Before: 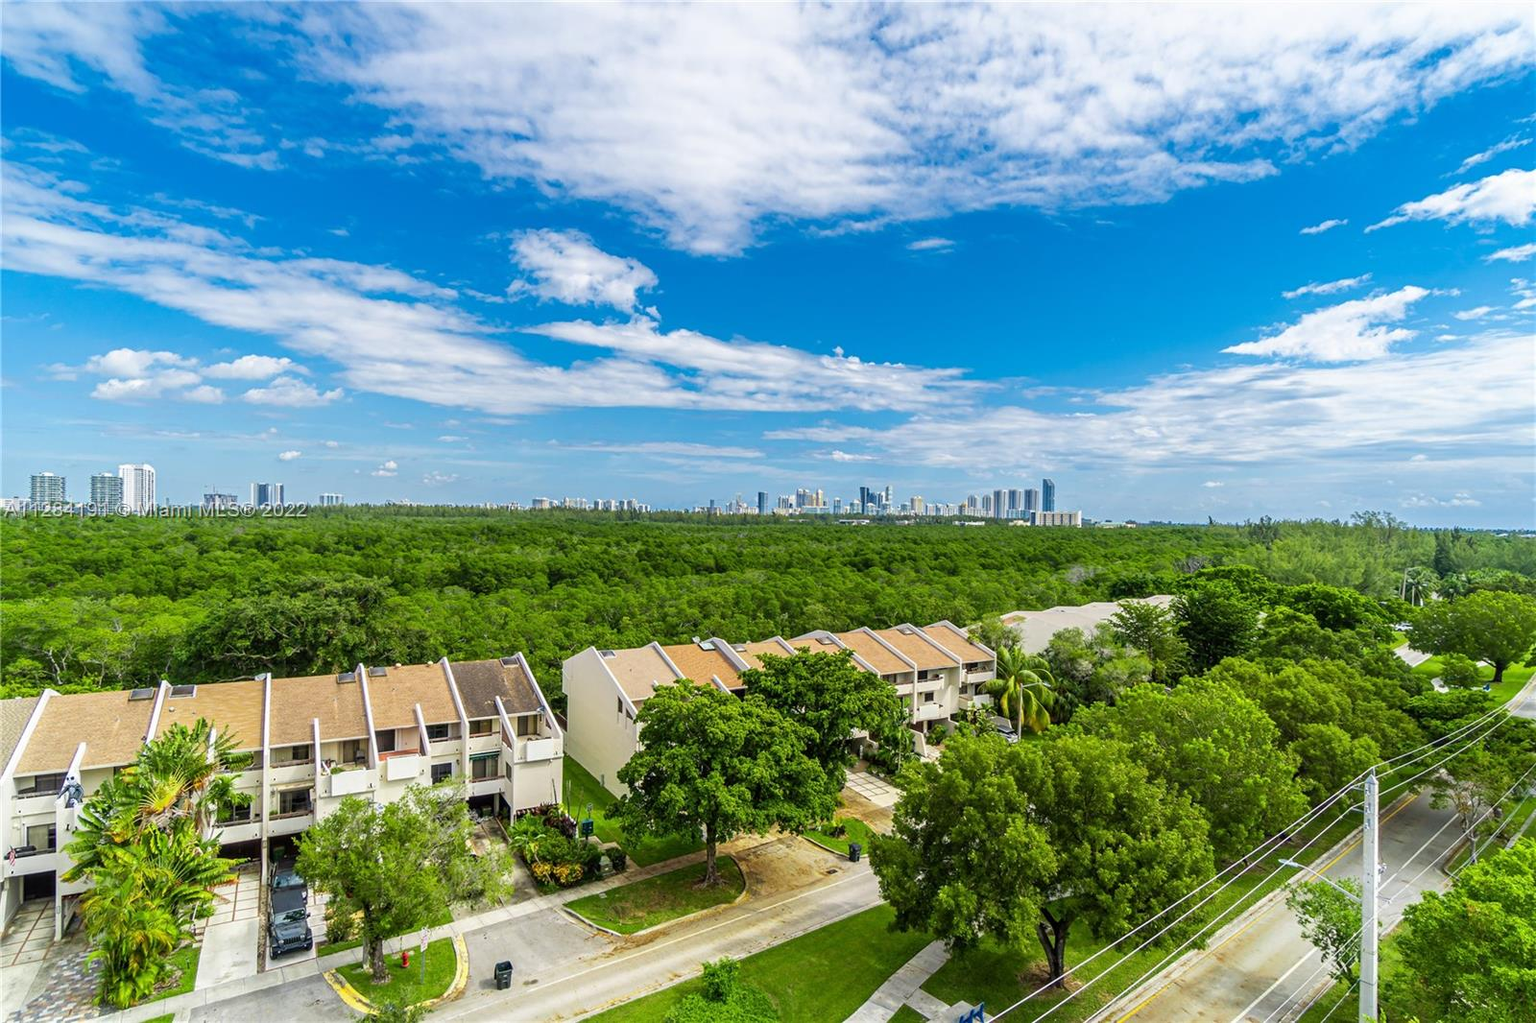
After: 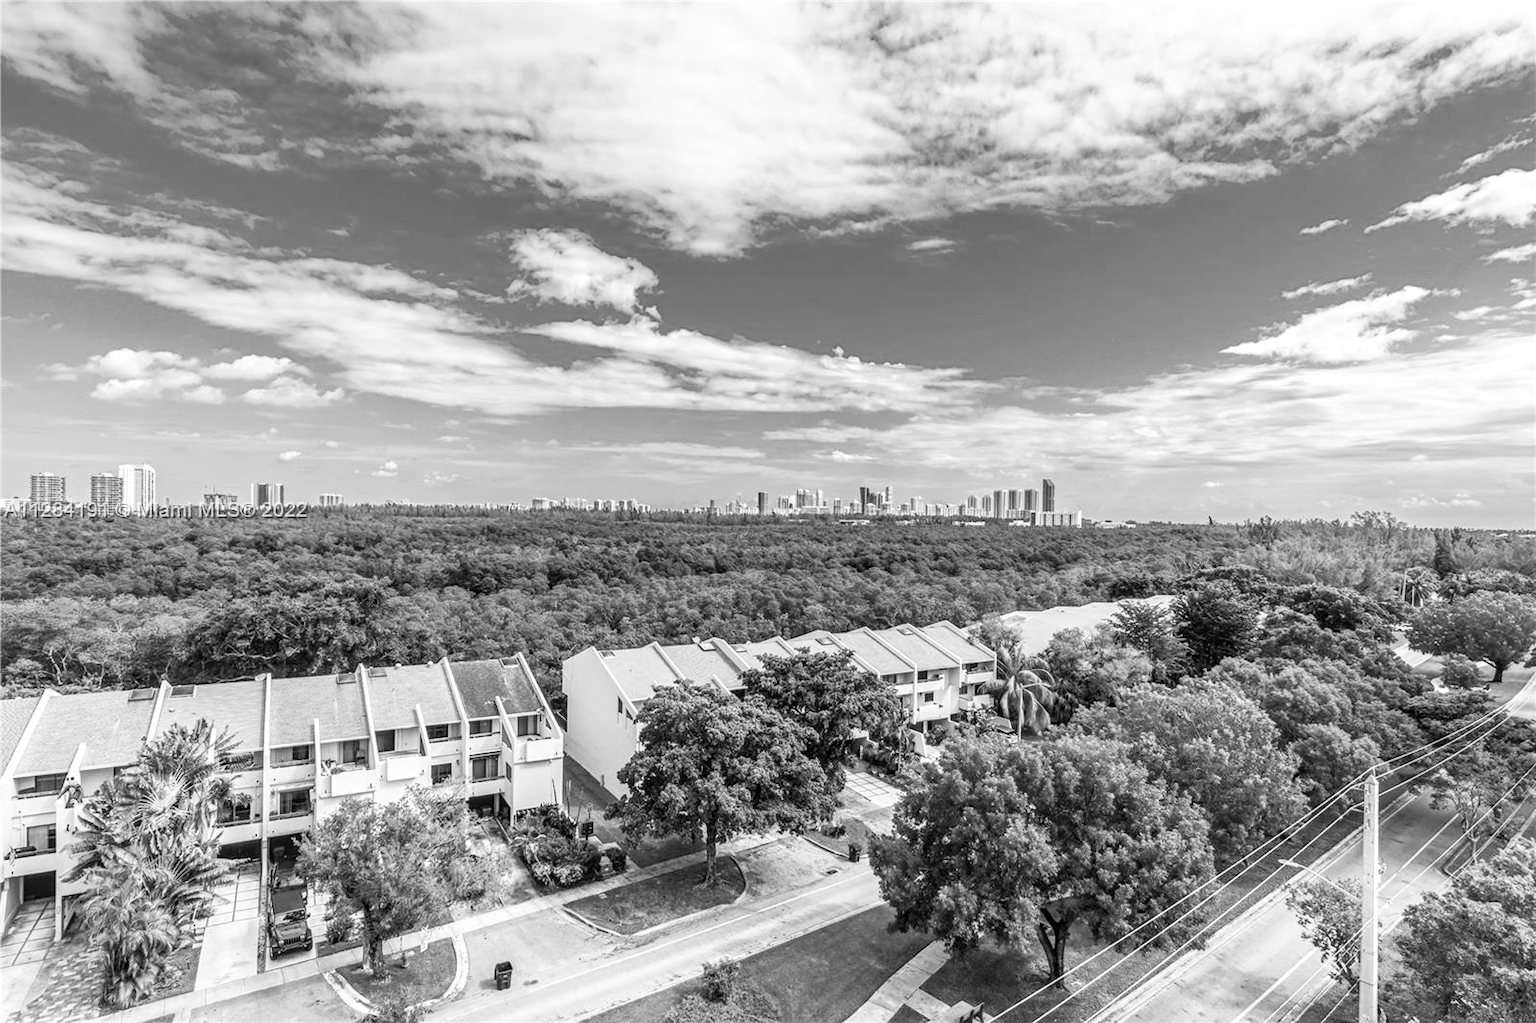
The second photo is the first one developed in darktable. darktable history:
local contrast: on, module defaults
contrast brightness saturation: contrast 0.2, brightness 0.2, saturation 0.8
color calibration: output gray [0.714, 0.278, 0, 0], illuminant same as pipeline (D50), adaptation none (bypass)
